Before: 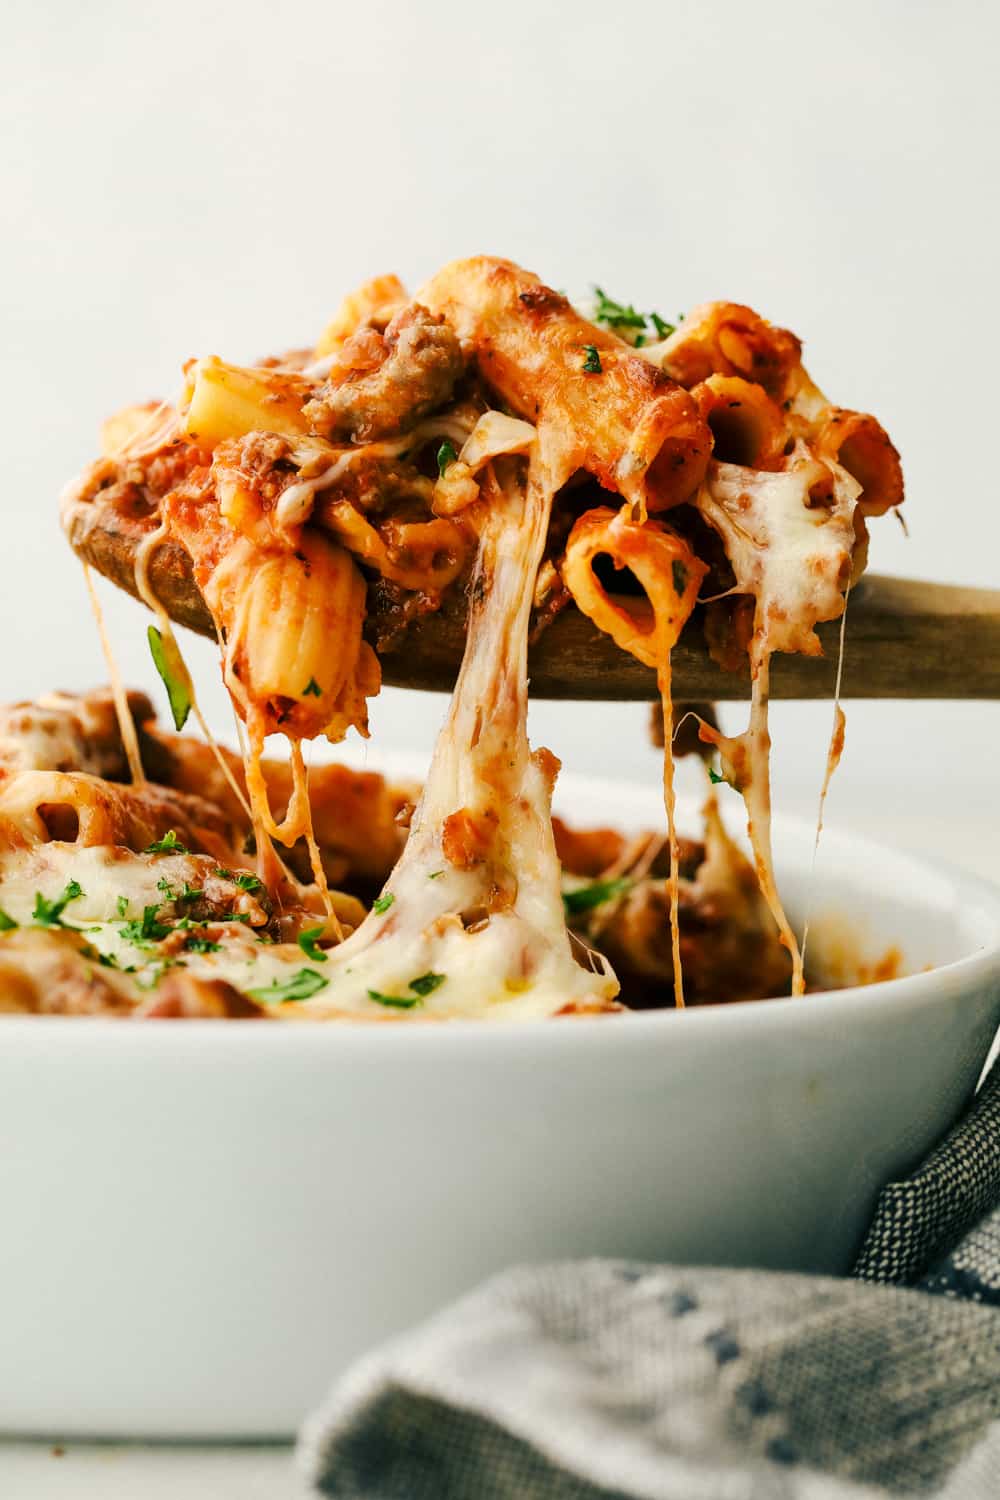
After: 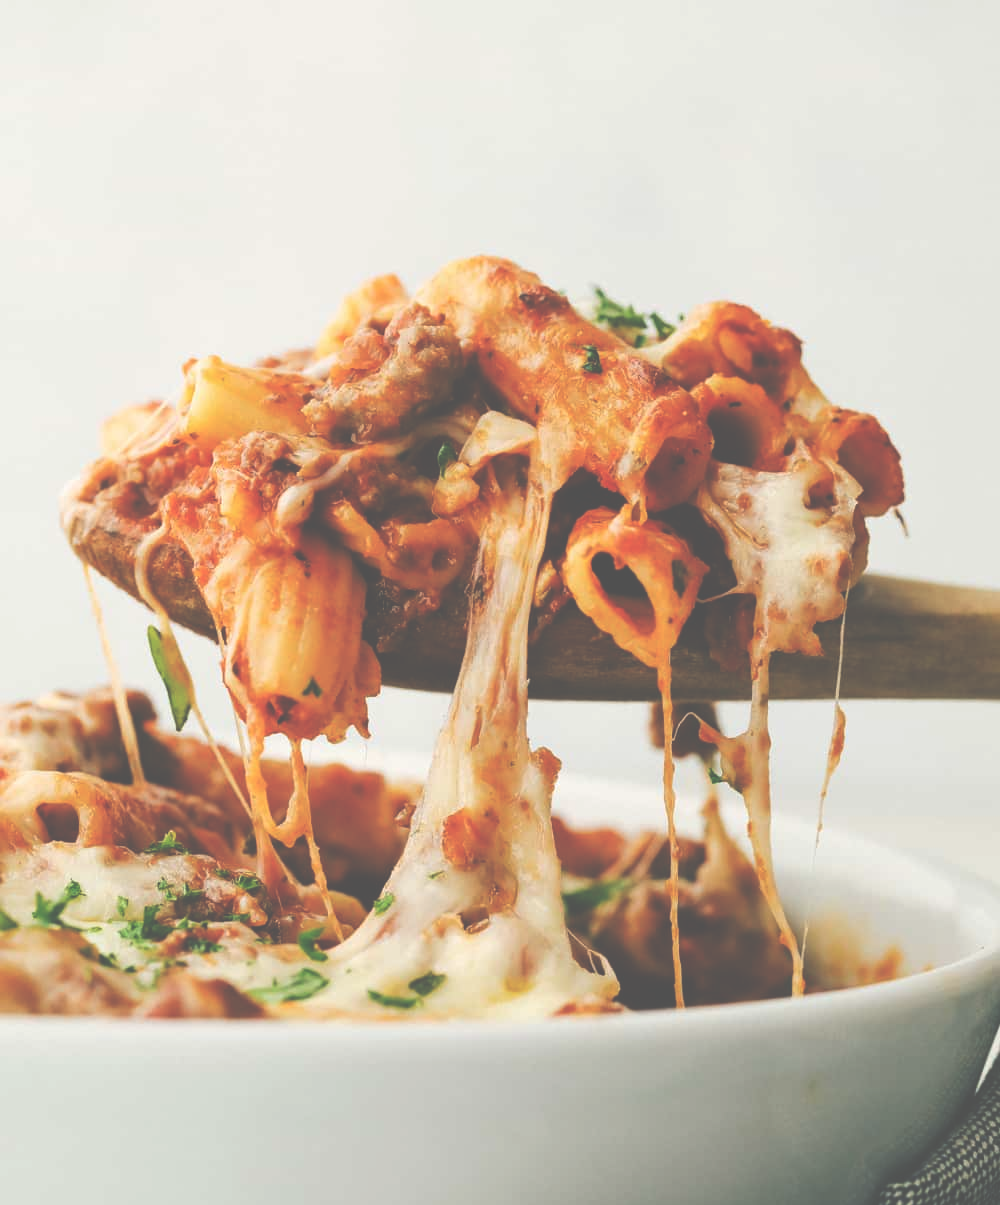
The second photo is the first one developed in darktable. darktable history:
crop: bottom 19.605%
exposure: black level correction -0.086, compensate exposure bias true, compensate highlight preservation false
